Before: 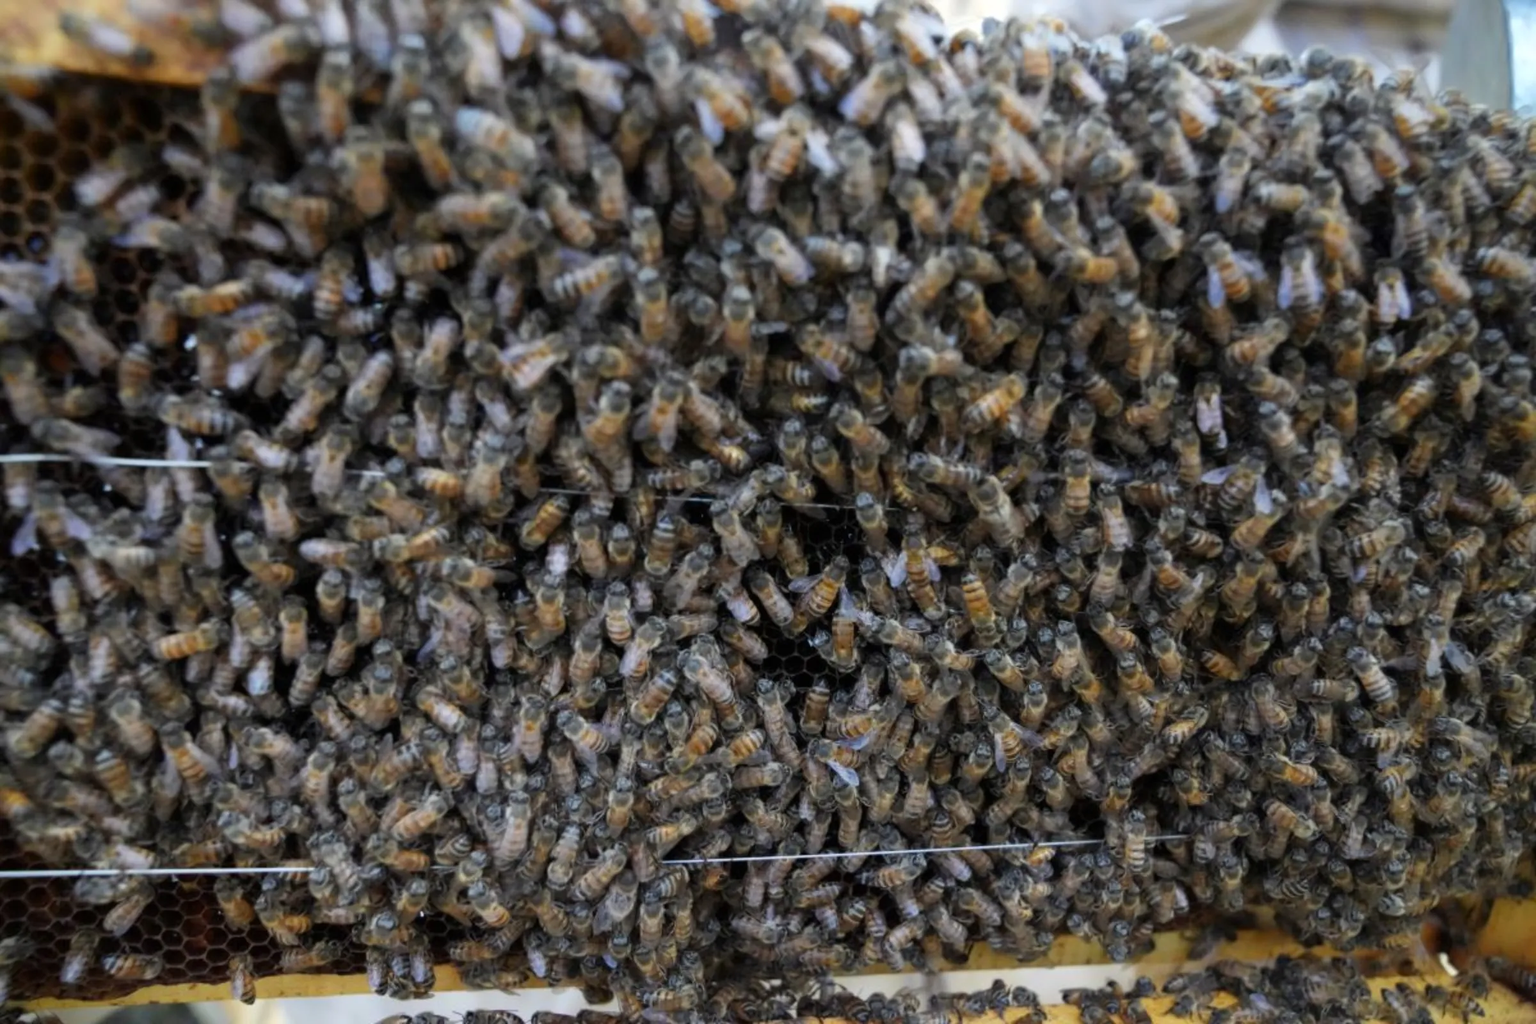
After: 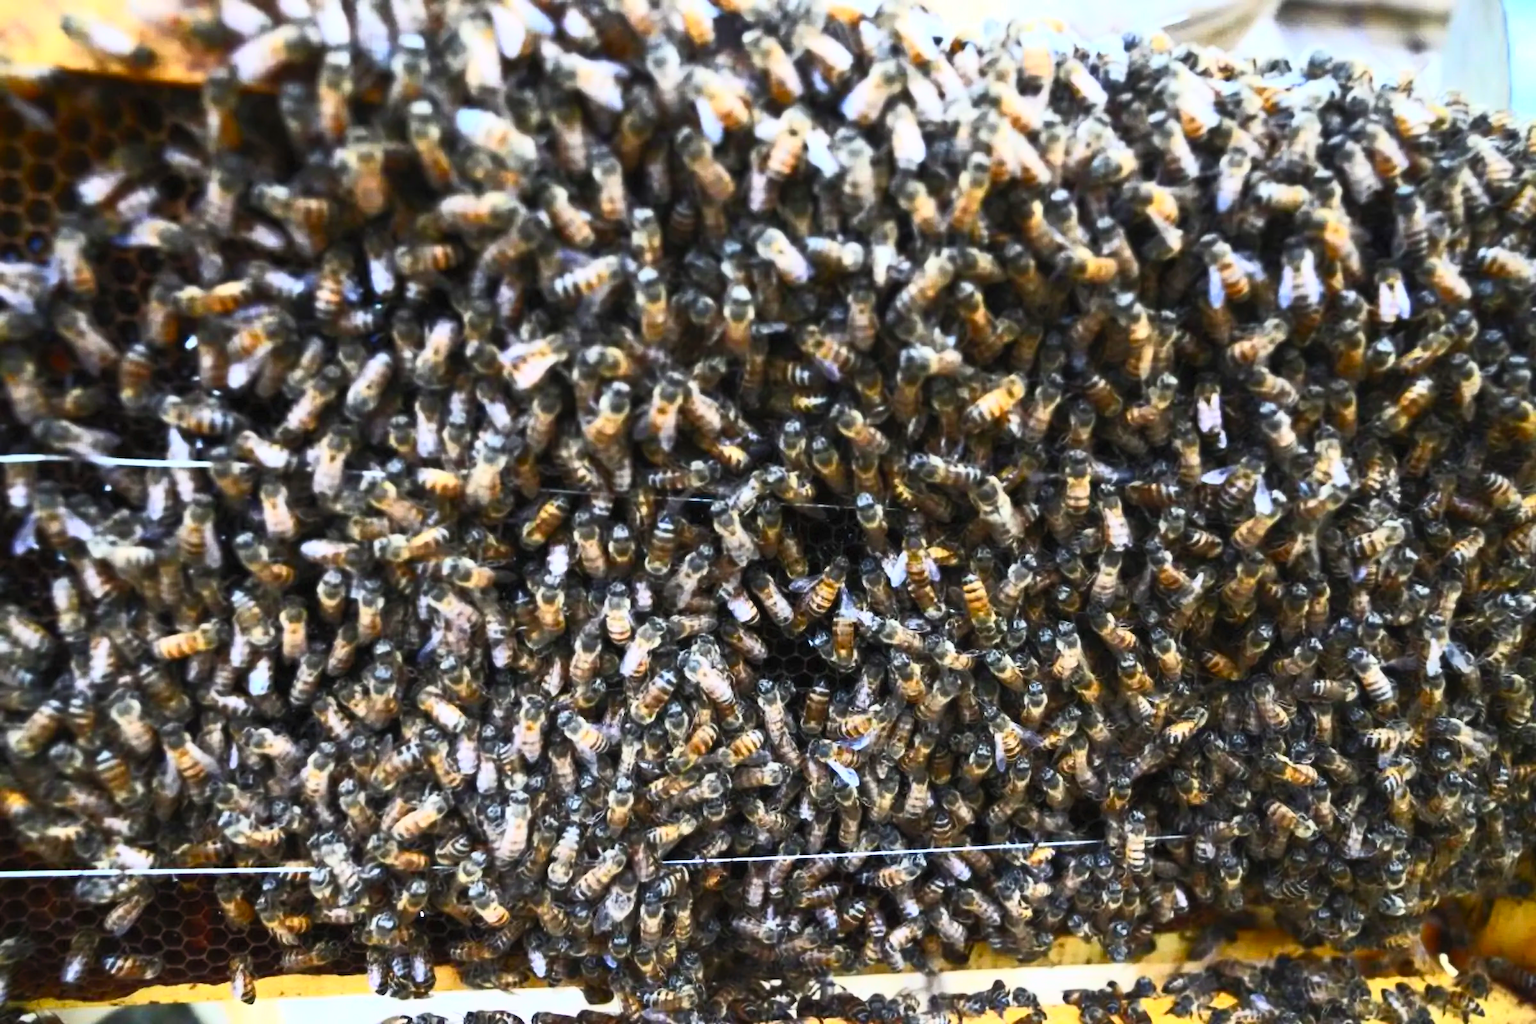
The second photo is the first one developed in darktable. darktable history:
contrast brightness saturation: contrast 0.817, brightness 0.605, saturation 0.581
